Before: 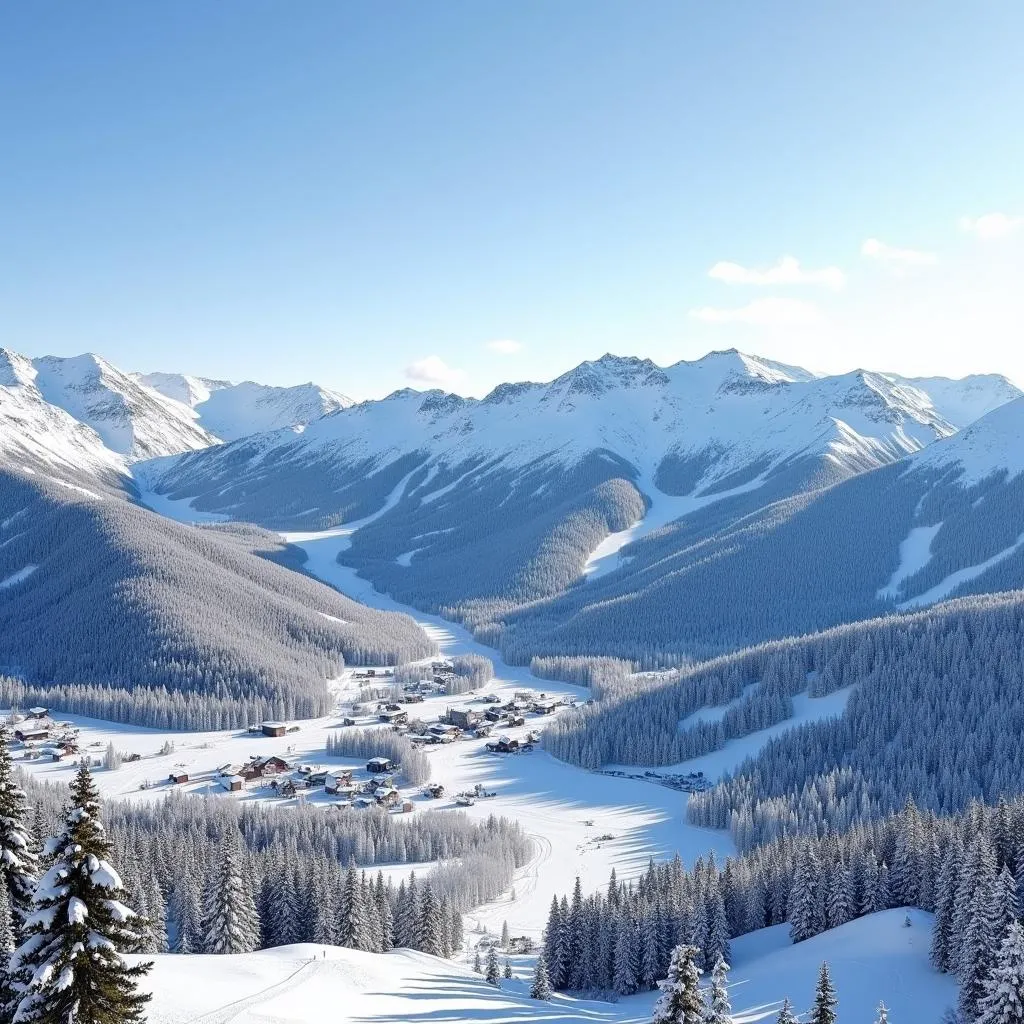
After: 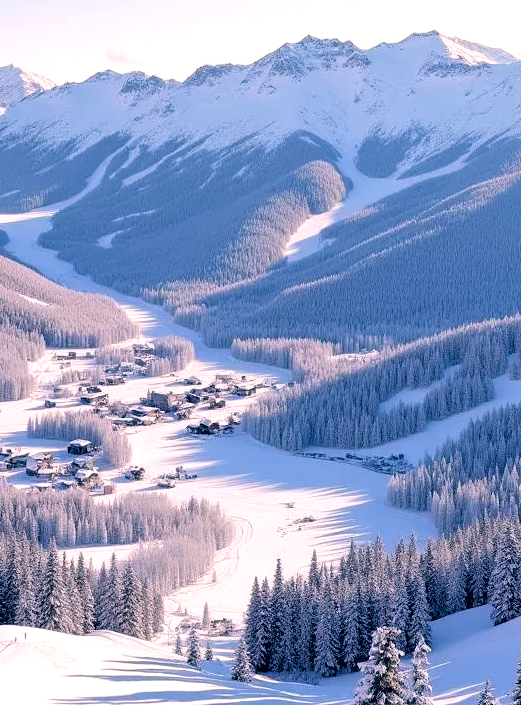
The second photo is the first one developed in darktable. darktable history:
velvia: on, module defaults
color balance: output saturation 110%
color correction: highlights a* 14.46, highlights b* 5.85, shadows a* -5.53, shadows b* -15.24, saturation 0.85
crop and rotate: left 29.237%, top 31.152%, right 19.807%
rgb levels: levels [[0.013, 0.434, 0.89], [0, 0.5, 1], [0, 0.5, 1]]
